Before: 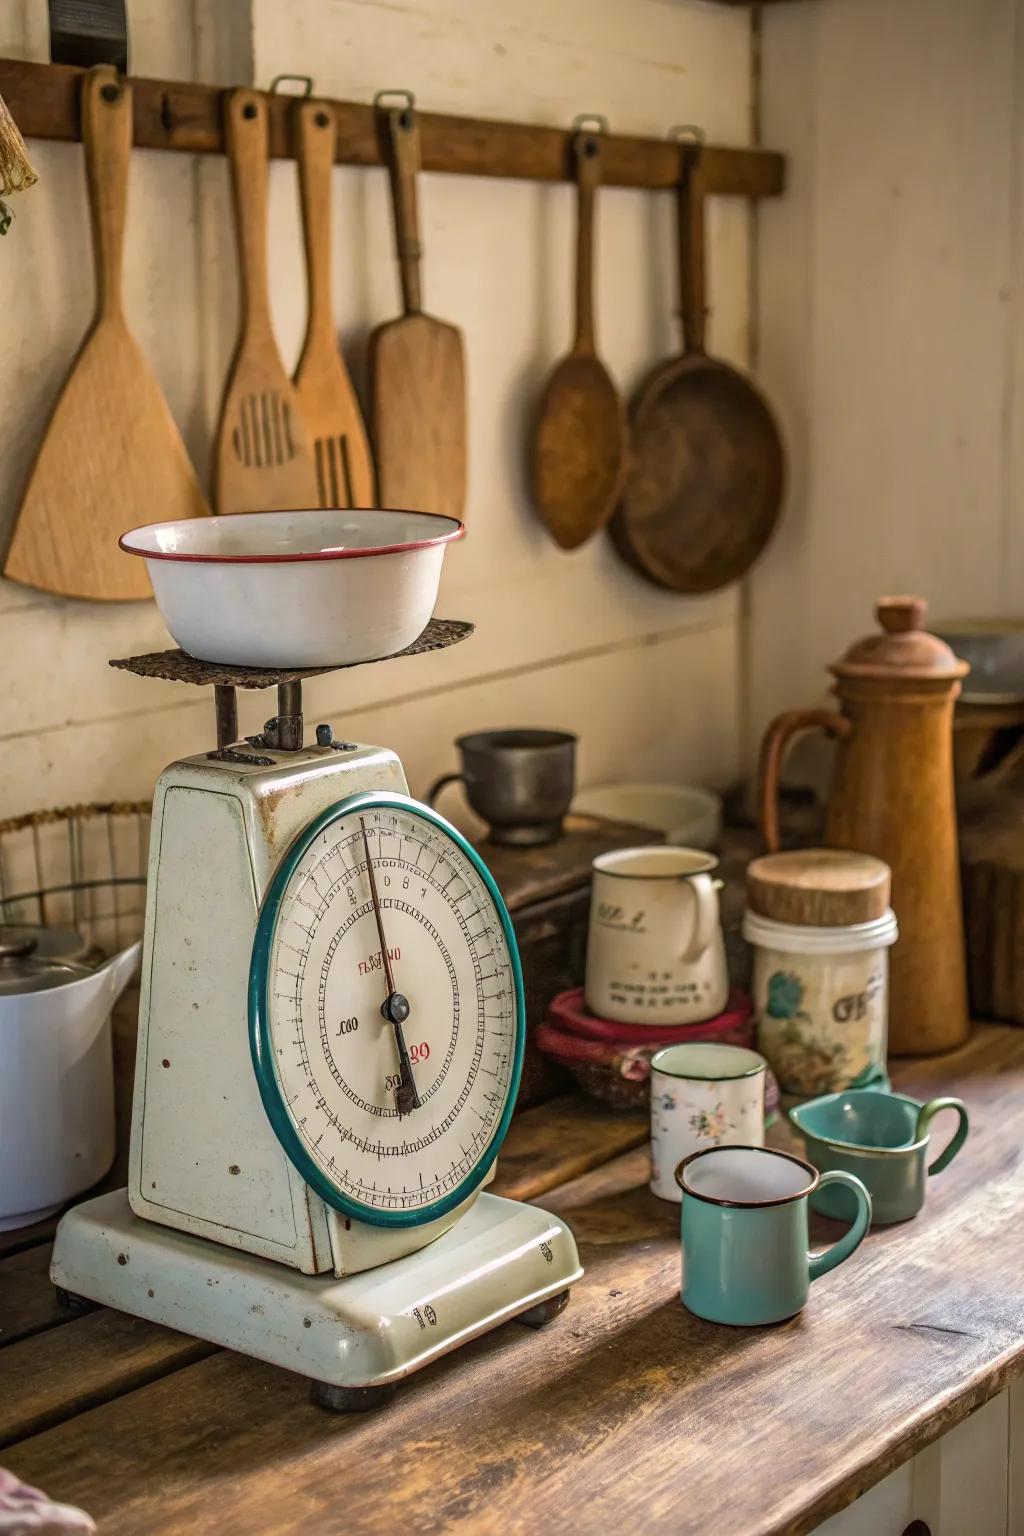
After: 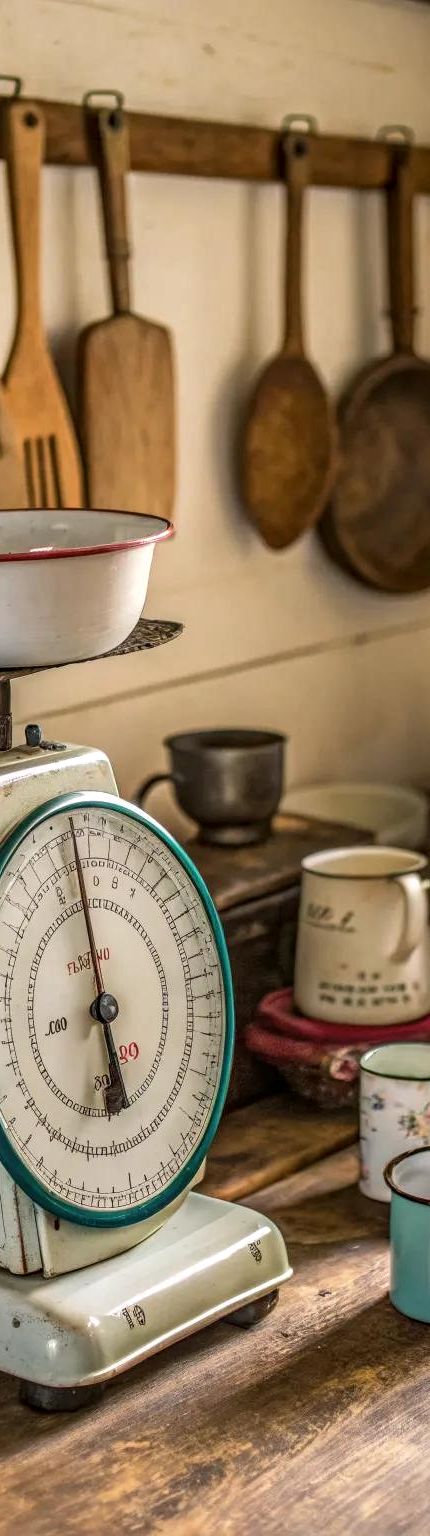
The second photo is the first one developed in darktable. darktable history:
crop: left 28.467%, right 29.521%
levels: white 99.89%
local contrast: on, module defaults
